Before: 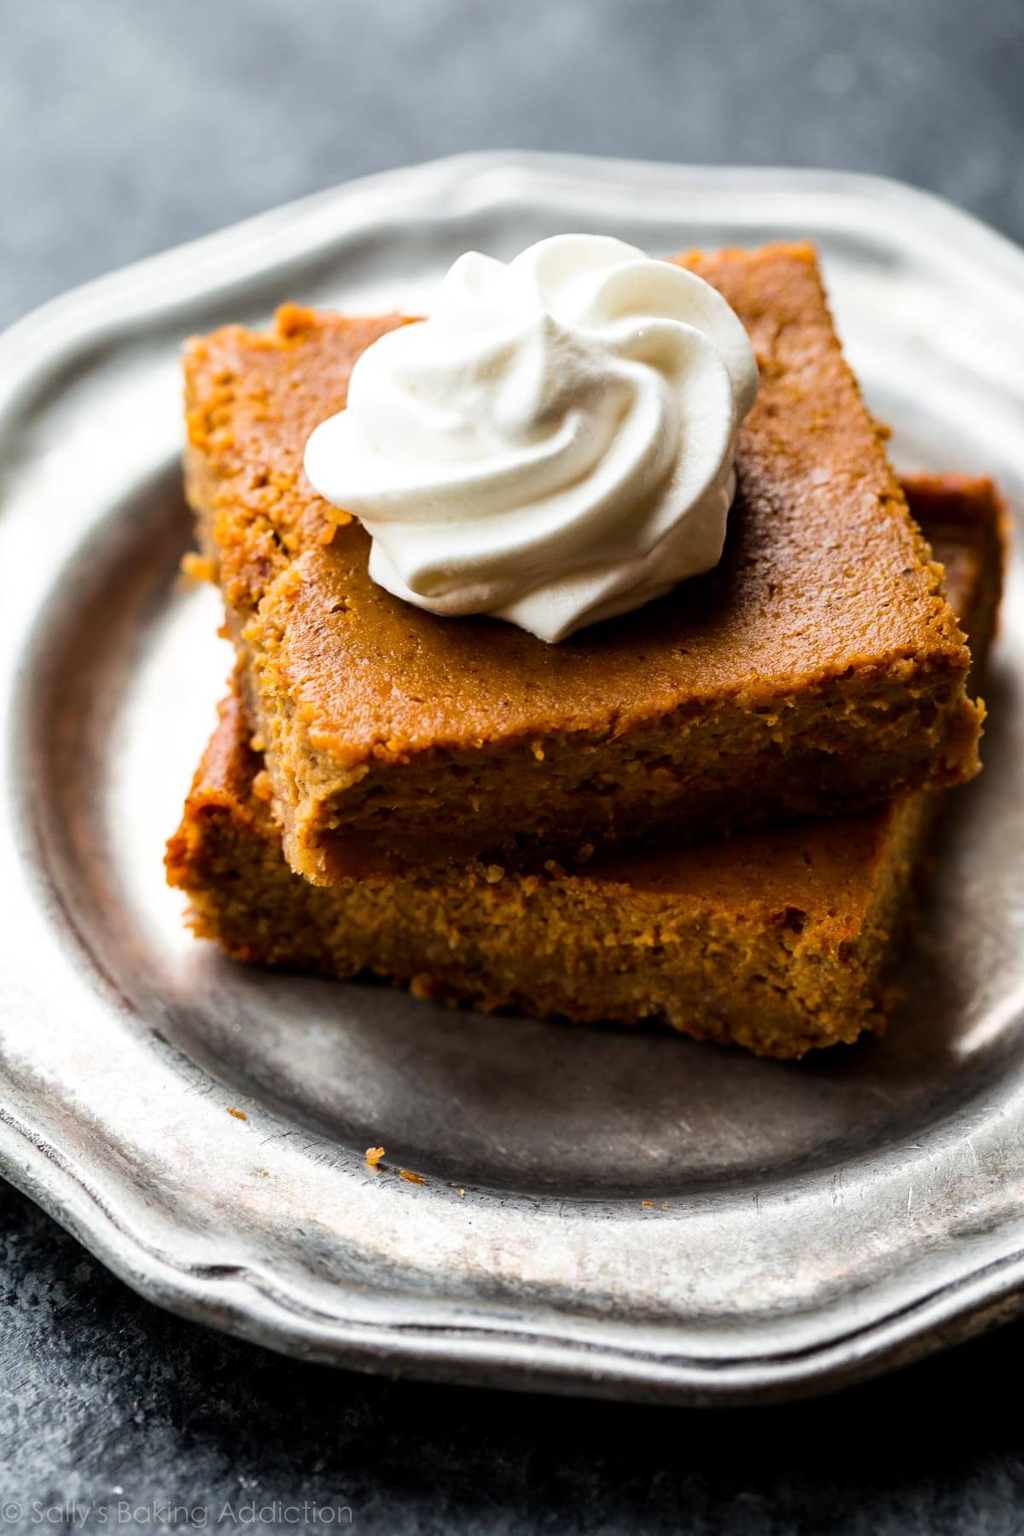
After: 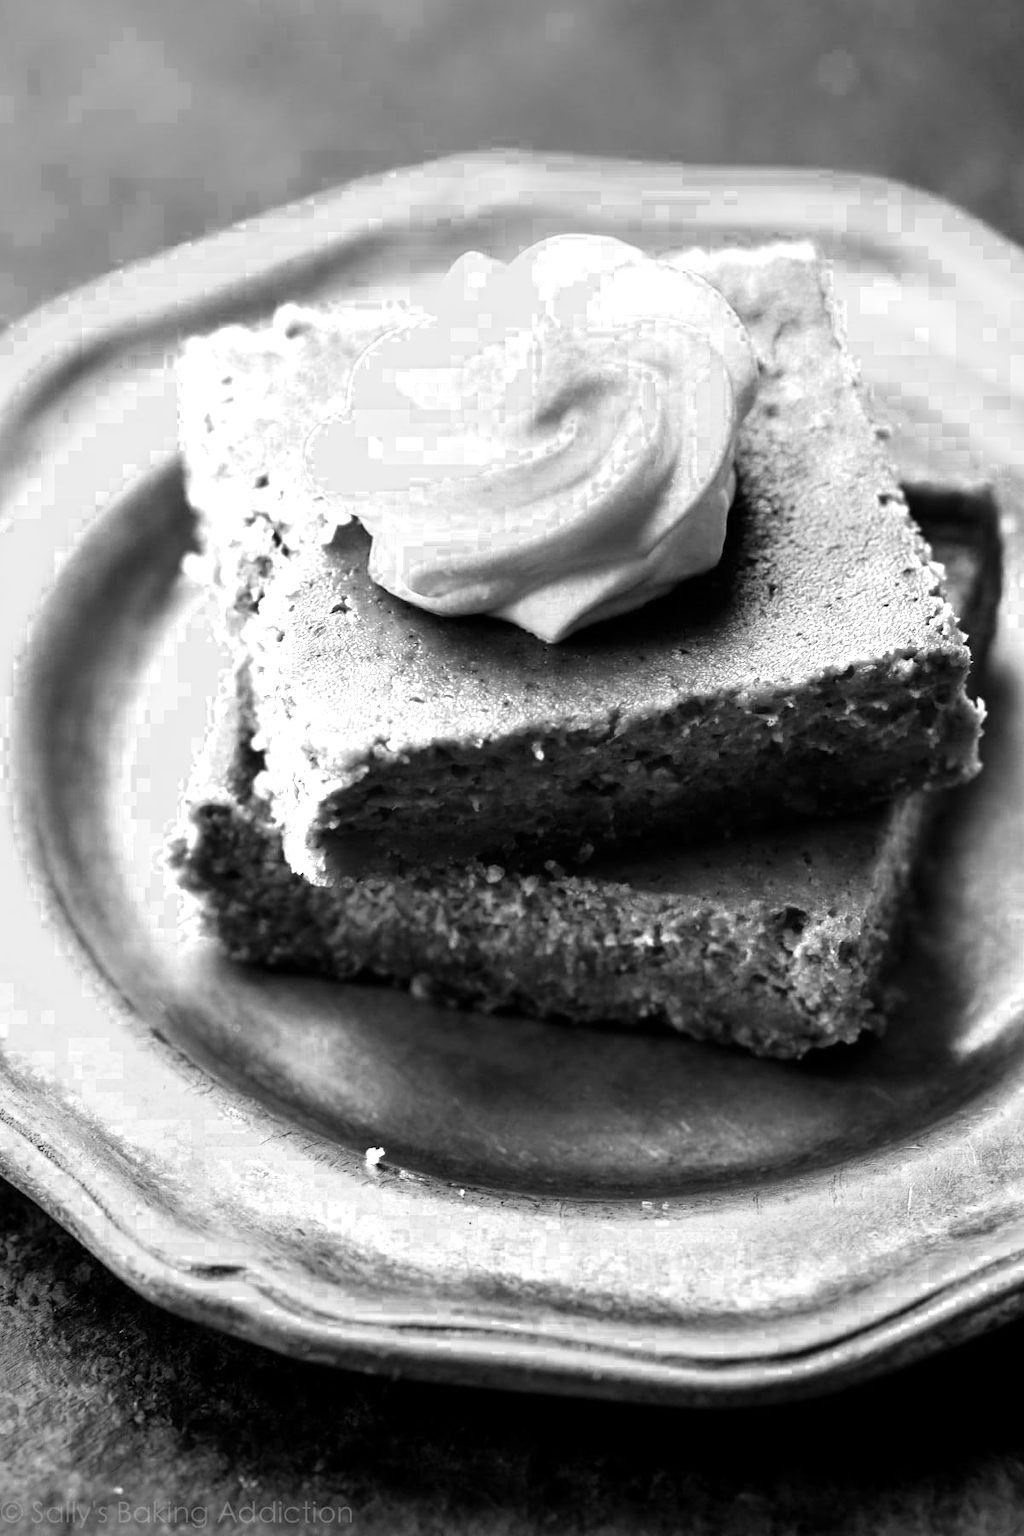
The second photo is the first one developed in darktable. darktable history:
color zones: curves: ch0 [(0, 0.554) (0.146, 0.662) (0.293, 0.86) (0.503, 0.774) (0.637, 0.106) (0.74, 0.072) (0.866, 0.488) (0.998, 0.569)]; ch1 [(0, 0) (0.143, 0) (0.286, 0) (0.429, 0) (0.571, 0) (0.714, 0) (0.857, 0)]
color correction: highlights a* -4.98, highlights b* -3.76, shadows a* 3.83, shadows b* 4.08
